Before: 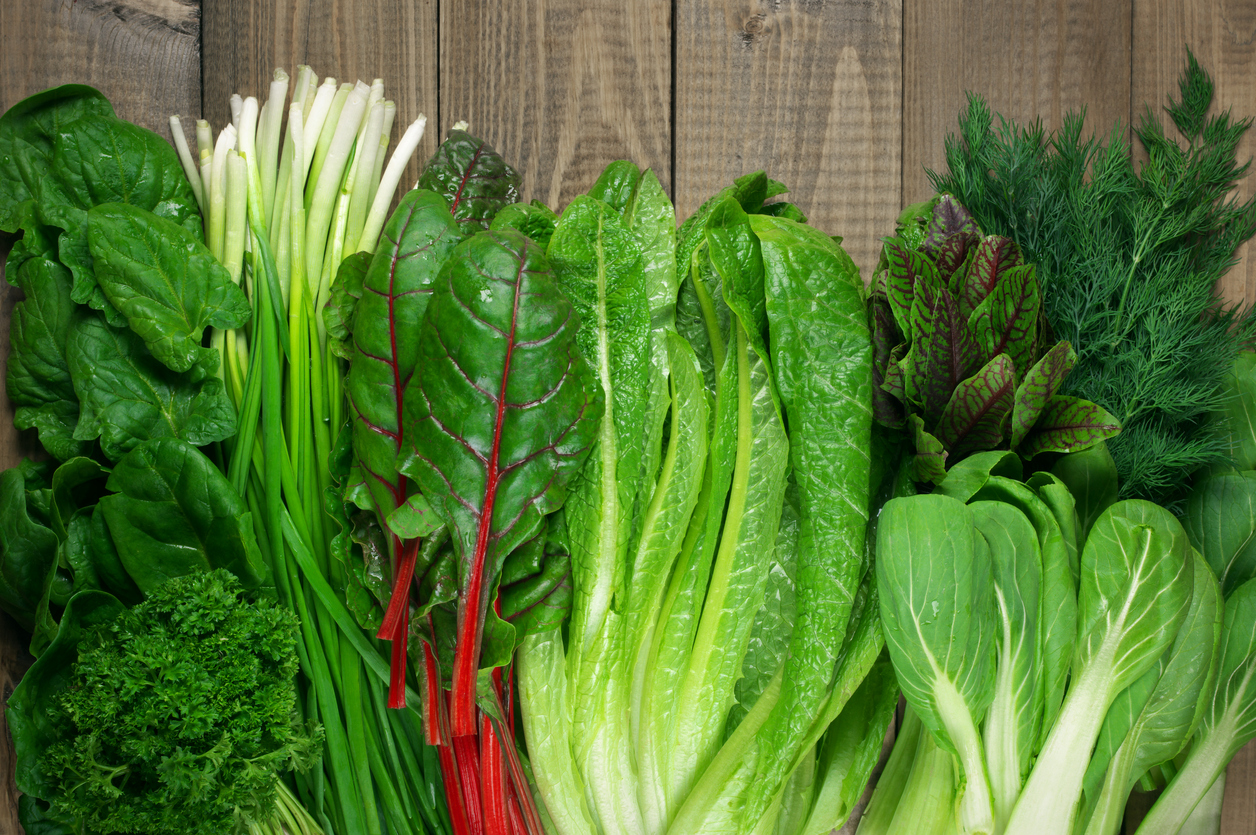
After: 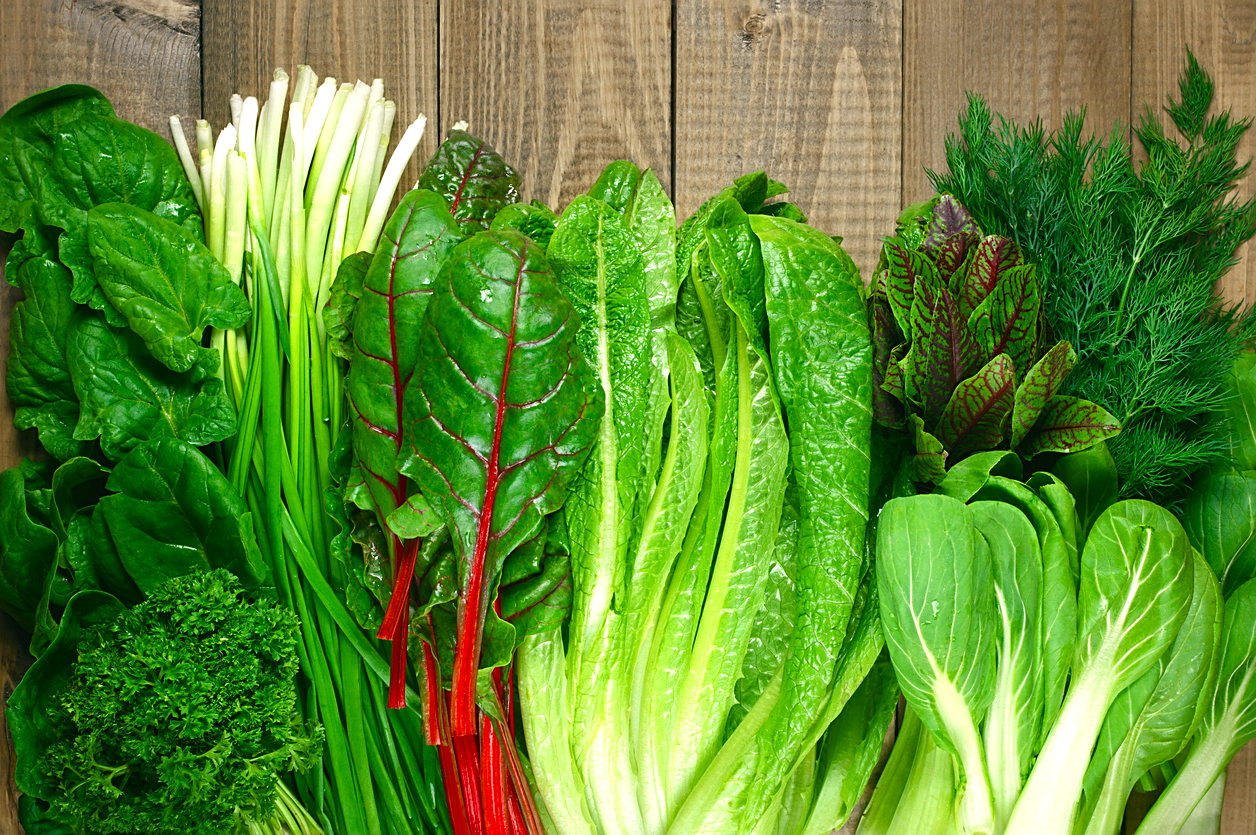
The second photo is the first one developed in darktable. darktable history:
exposure: exposure 0.491 EV, compensate highlight preservation false
sharpen: on, module defaults
velvia: strength 10.38%
color balance rgb: global offset › luminance 0.252%, perceptual saturation grading › global saturation 20%, perceptual saturation grading › highlights -24.891%, perceptual saturation grading › shadows 49.457%, global vibrance 15.127%
